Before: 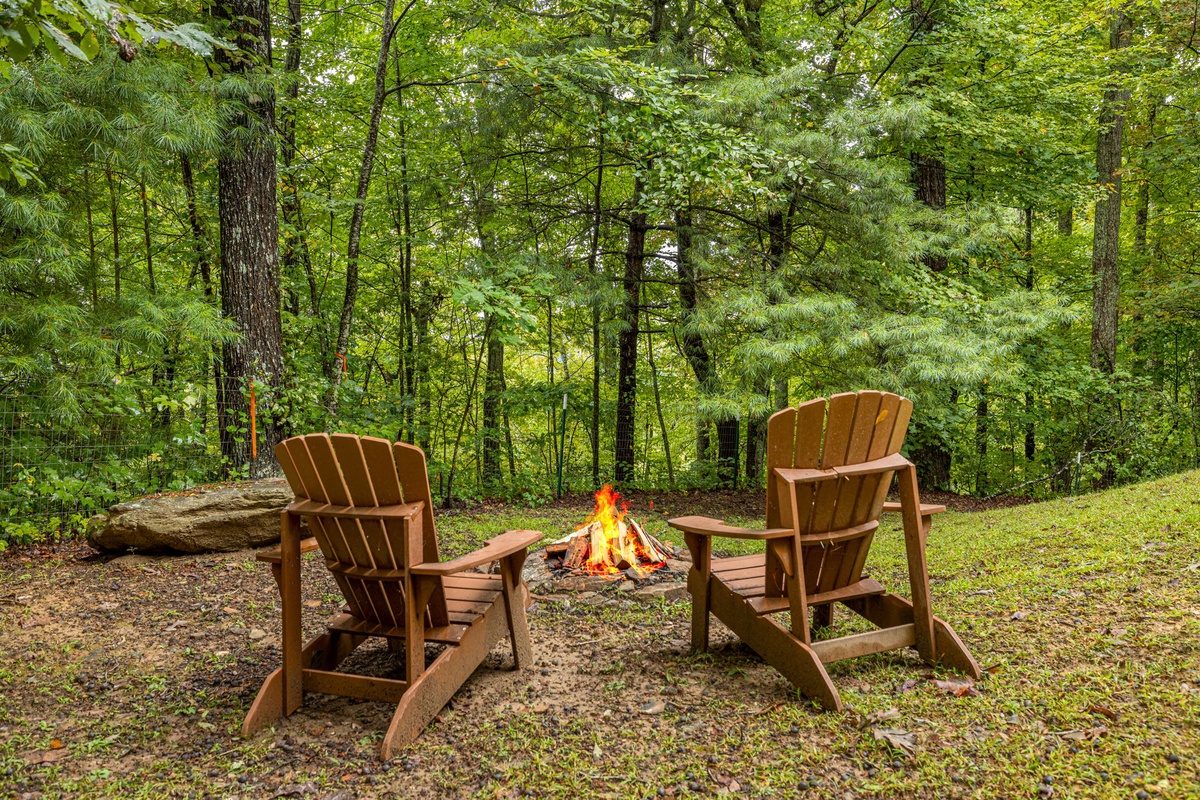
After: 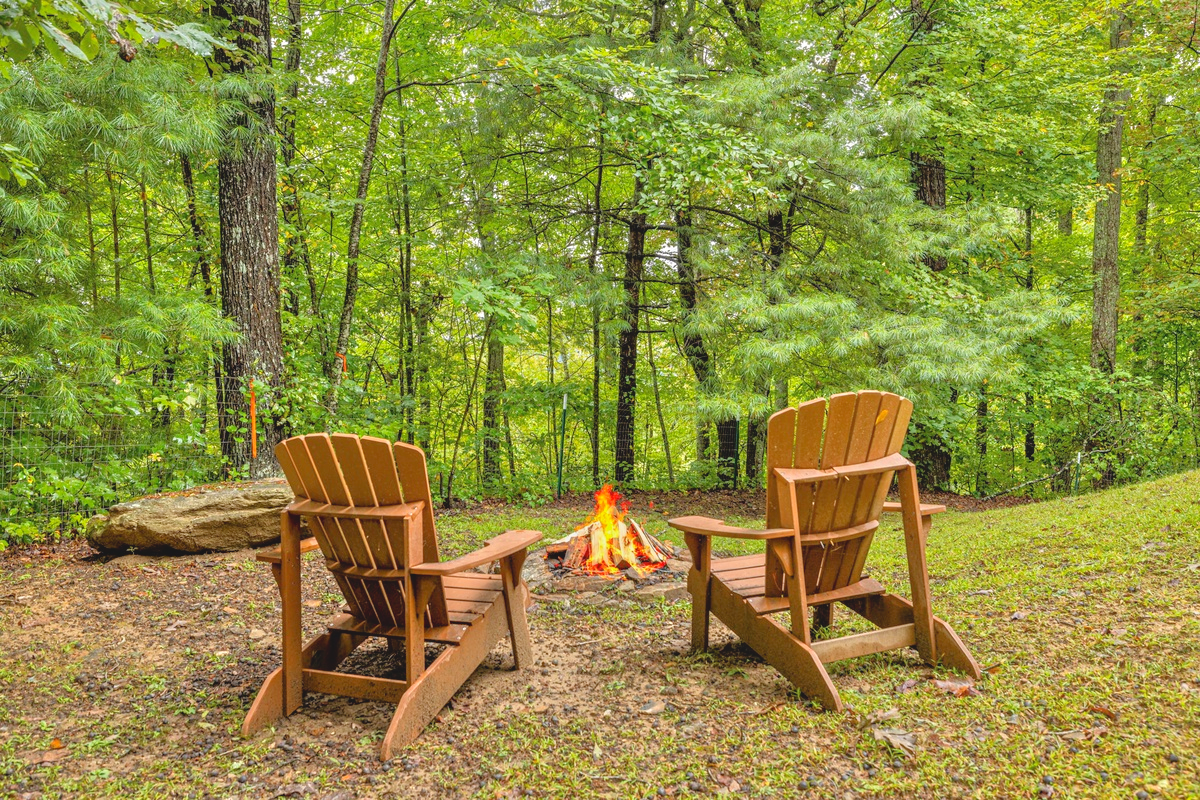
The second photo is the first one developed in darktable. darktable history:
local contrast: highlights 67%, shadows 66%, detail 83%, midtone range 0.324
tone equalizer: -7 EV 0.159 EV, -6 EV 0.581 EV, -5 EV 1.14 EV, -4 EV 1.31 EV, -3 EV 1.13 EV, -2 EV 0.6 EV, -1 EV 0.153 EV, mask exposure compensation -0.508 EV
